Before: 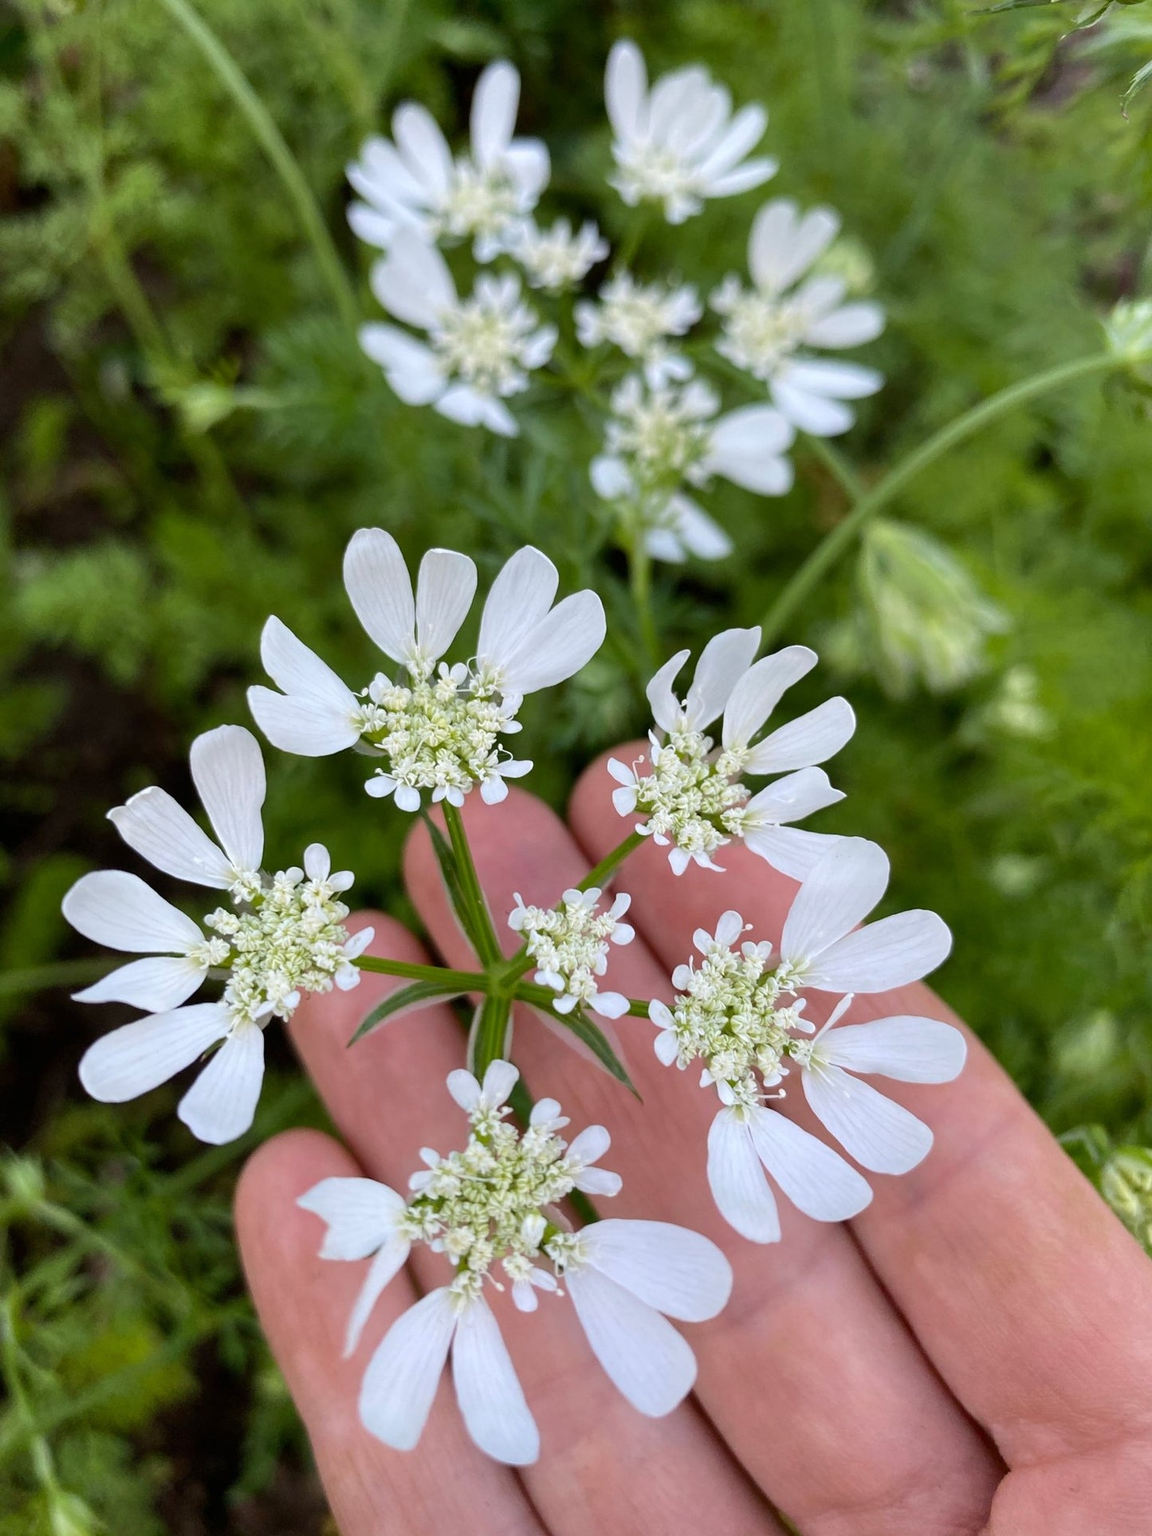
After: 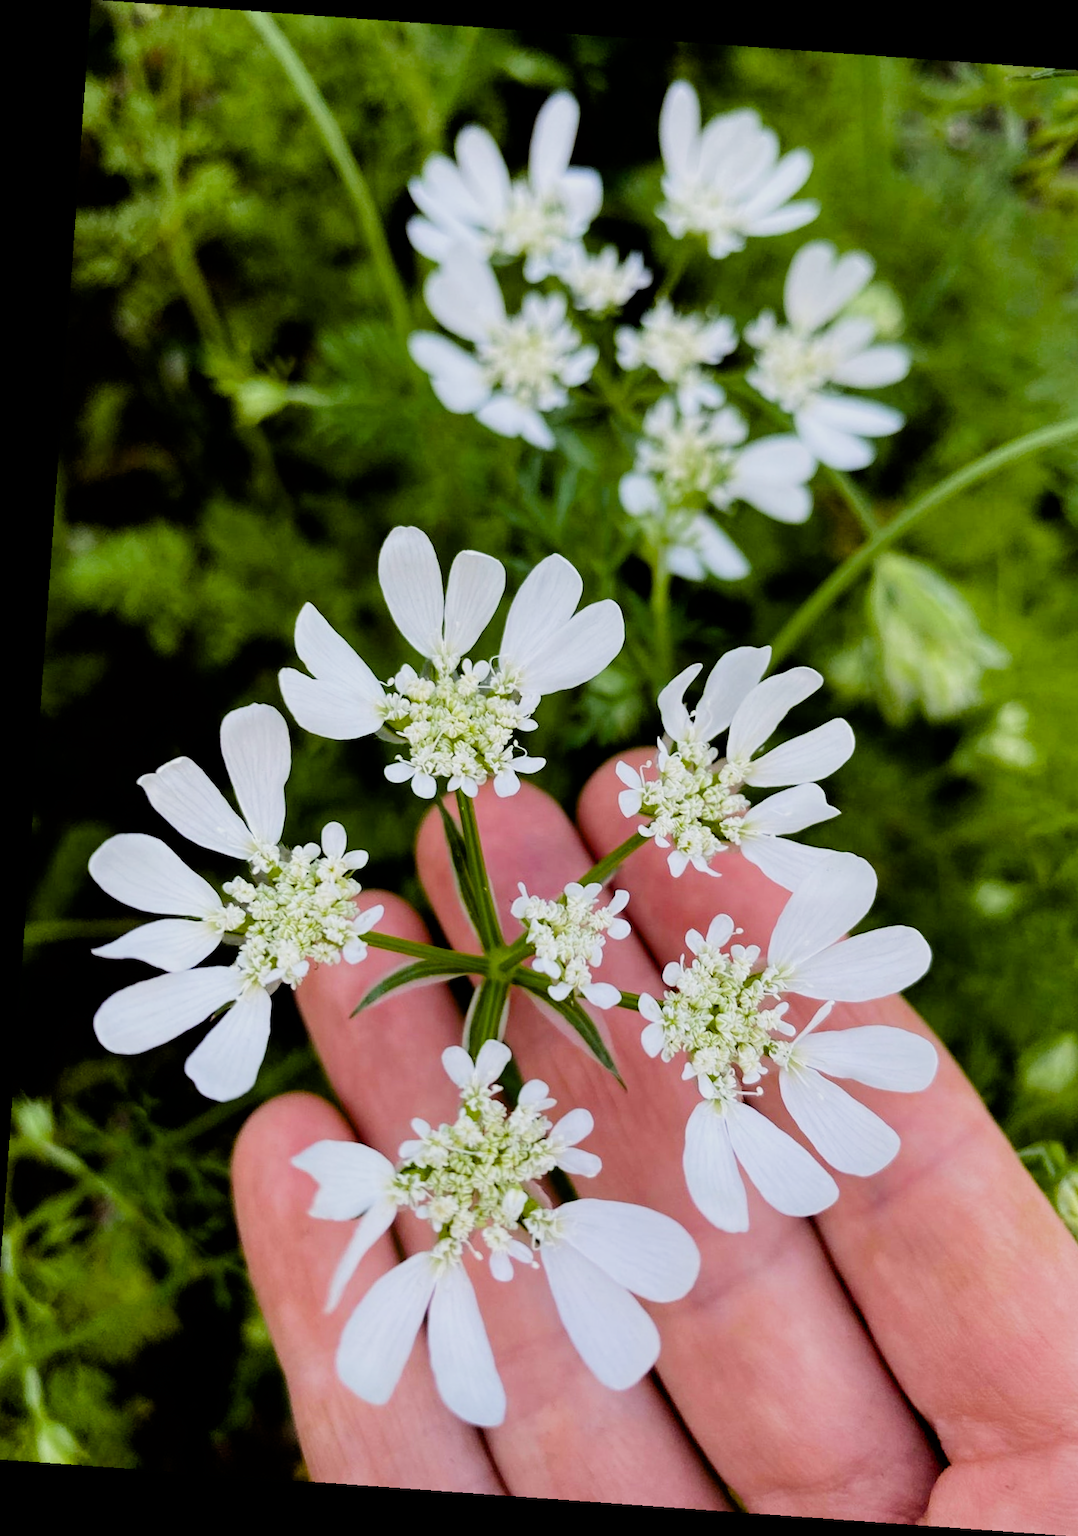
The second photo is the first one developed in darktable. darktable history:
exposure: black level correction 0.005, exposure 0.014 EV, compensate highlight preservation false
rotate and perspective: rotation 4.1°, automatic cropping off
crop and rotate: left 1.088%, right 8.807%
filmic rgb: black relative exposure -5 EV, hardness 2.88, contrast 1.4, highlights saturation mix -30%
color balance rgb: perceptual saturation grading › global saturation 35%, perceptual saturation grading › highlights -30%, perceptual saturation grading › shadows 35%, perceptual brilliance grading › global brilliance 3%, perceptual brilliance grading › highlights -3%, perceptual brilliance grading › shadows 3%
